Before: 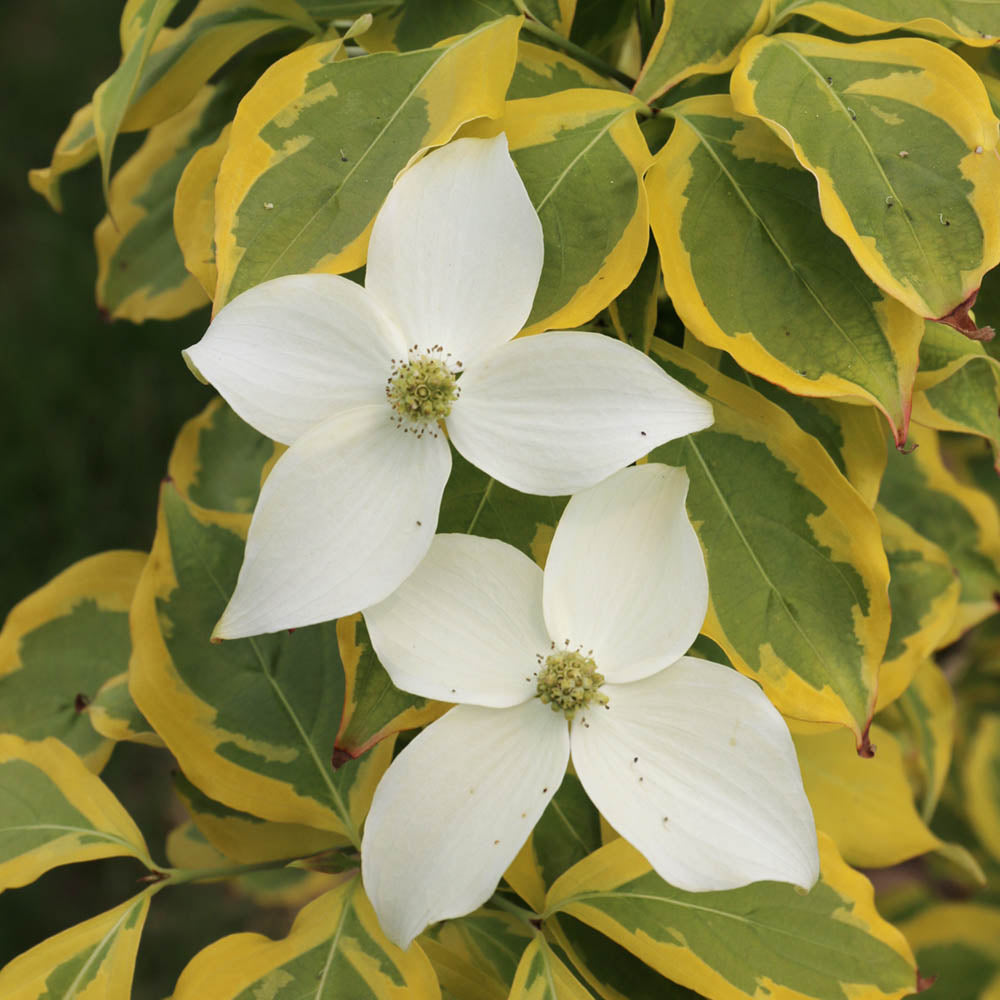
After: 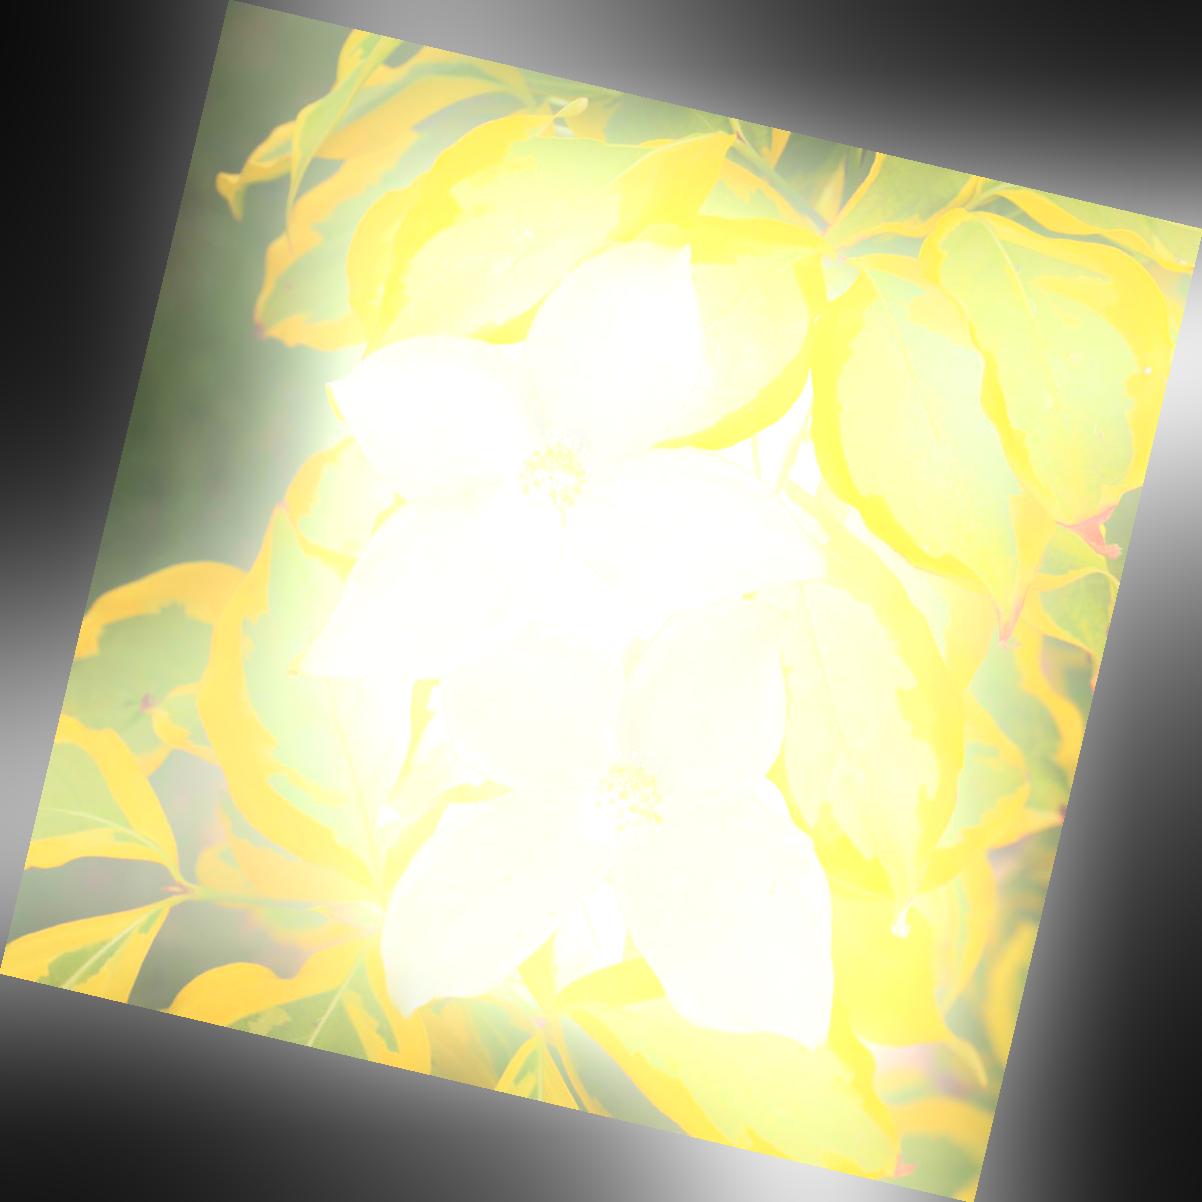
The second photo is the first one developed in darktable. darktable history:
exposure: exposure 0.367 EV, compensate highlight preservation false
bloom: size 25%, threshold 5%, strength 90%
rotate and perspective: rotation 13.27°, automatic cropping off
